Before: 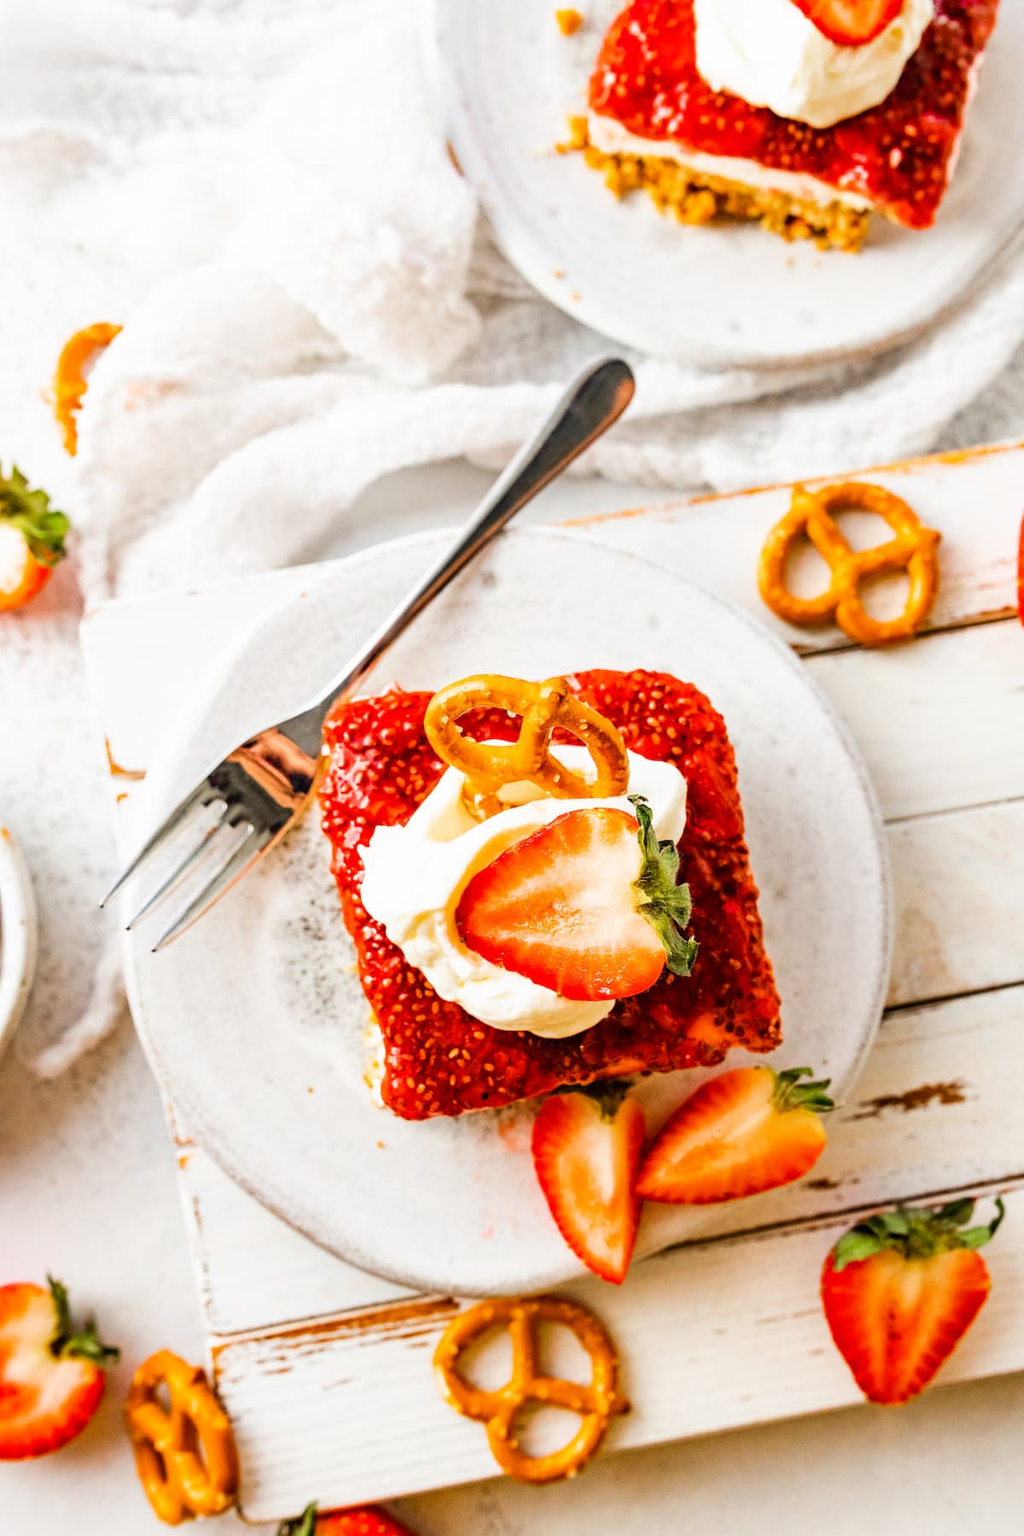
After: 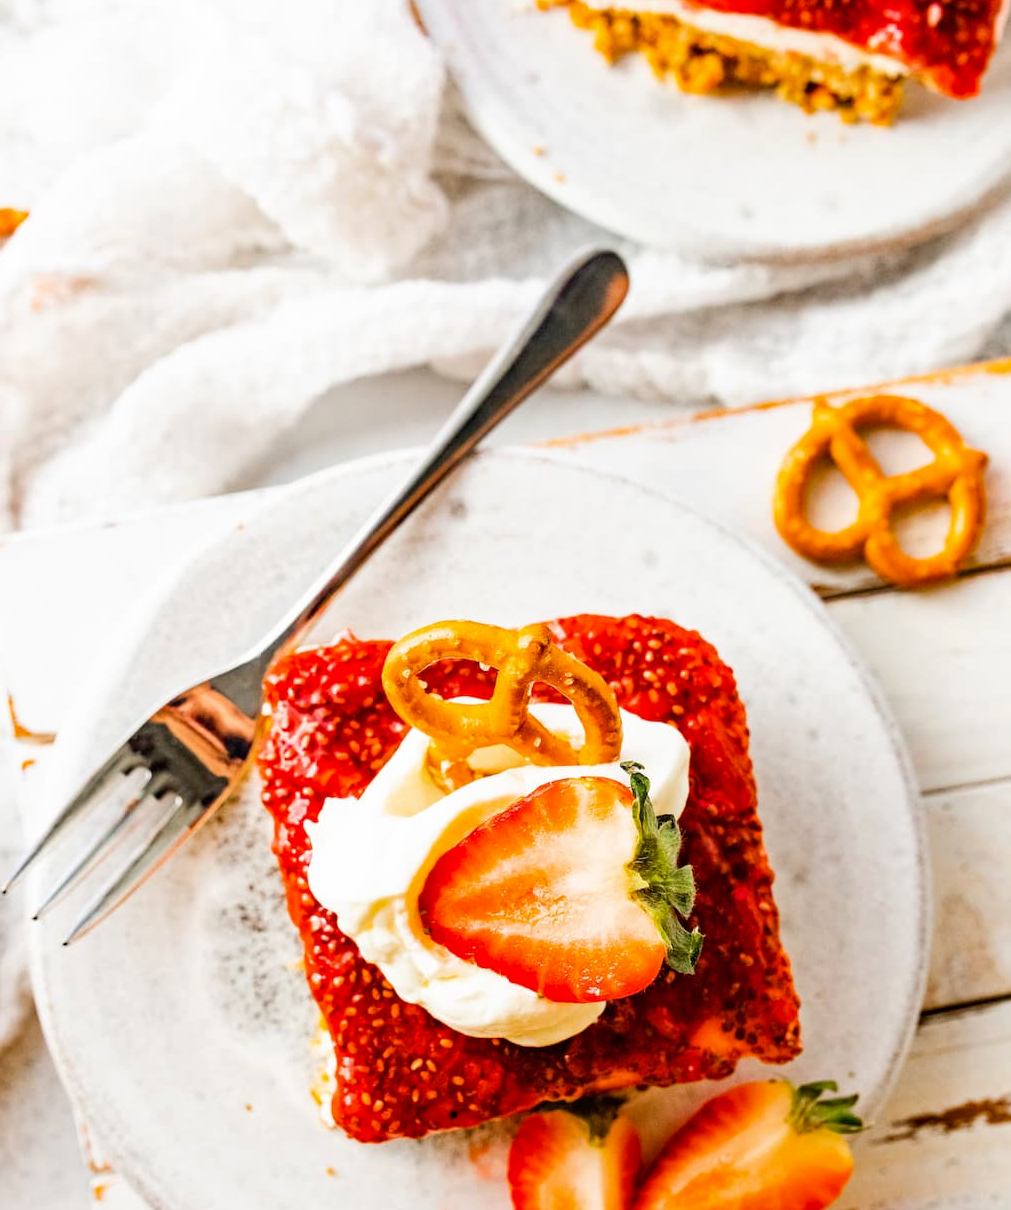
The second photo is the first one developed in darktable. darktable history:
crop and rotate: left 9.644%, top 9.447%, right 6.083%, bottom 23.314%
haze removal: compatibility mode true, adaptive false
